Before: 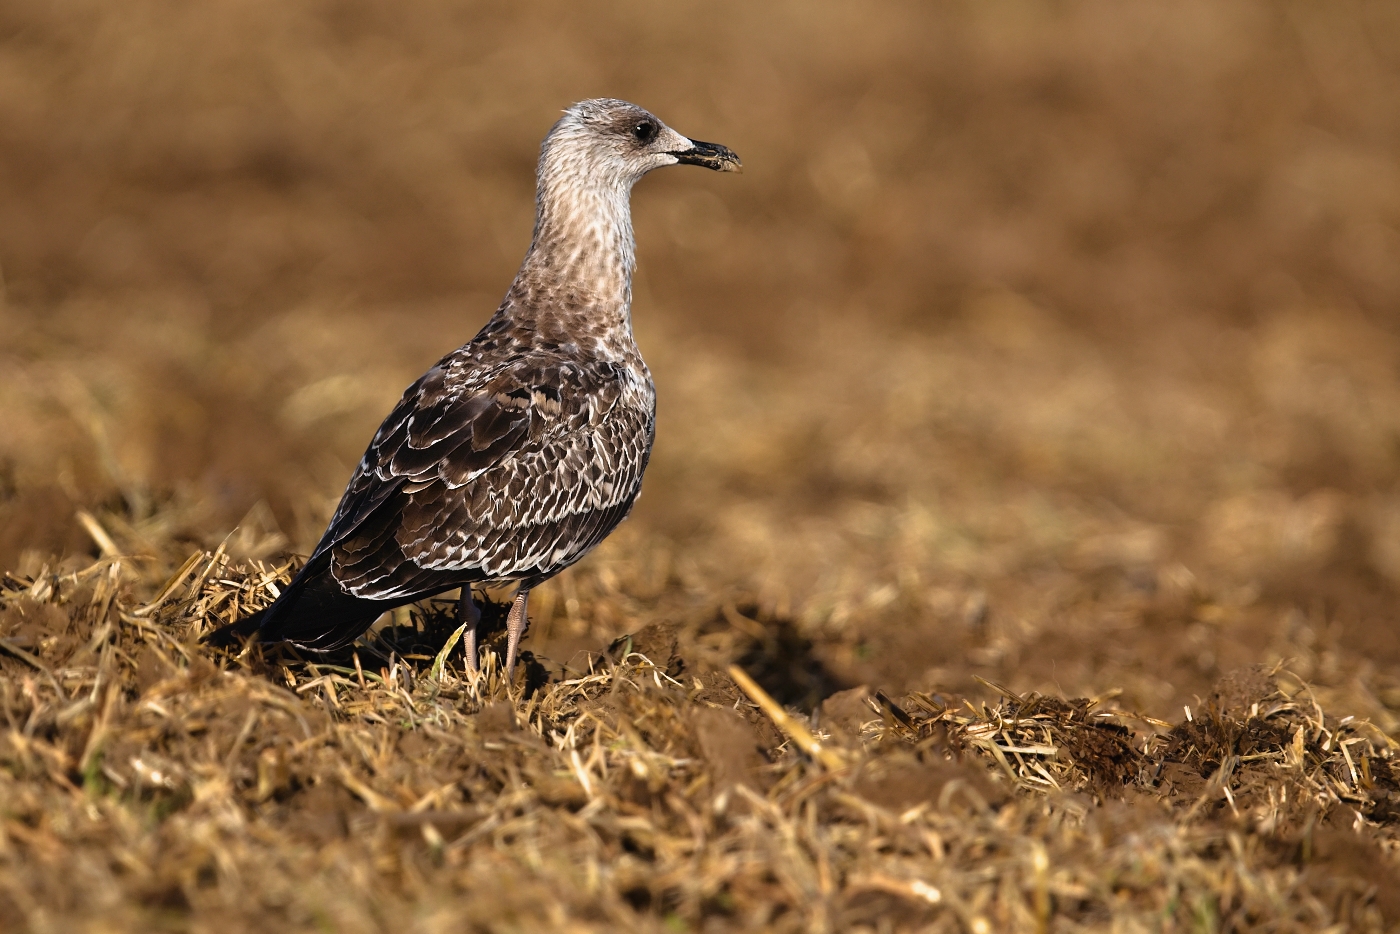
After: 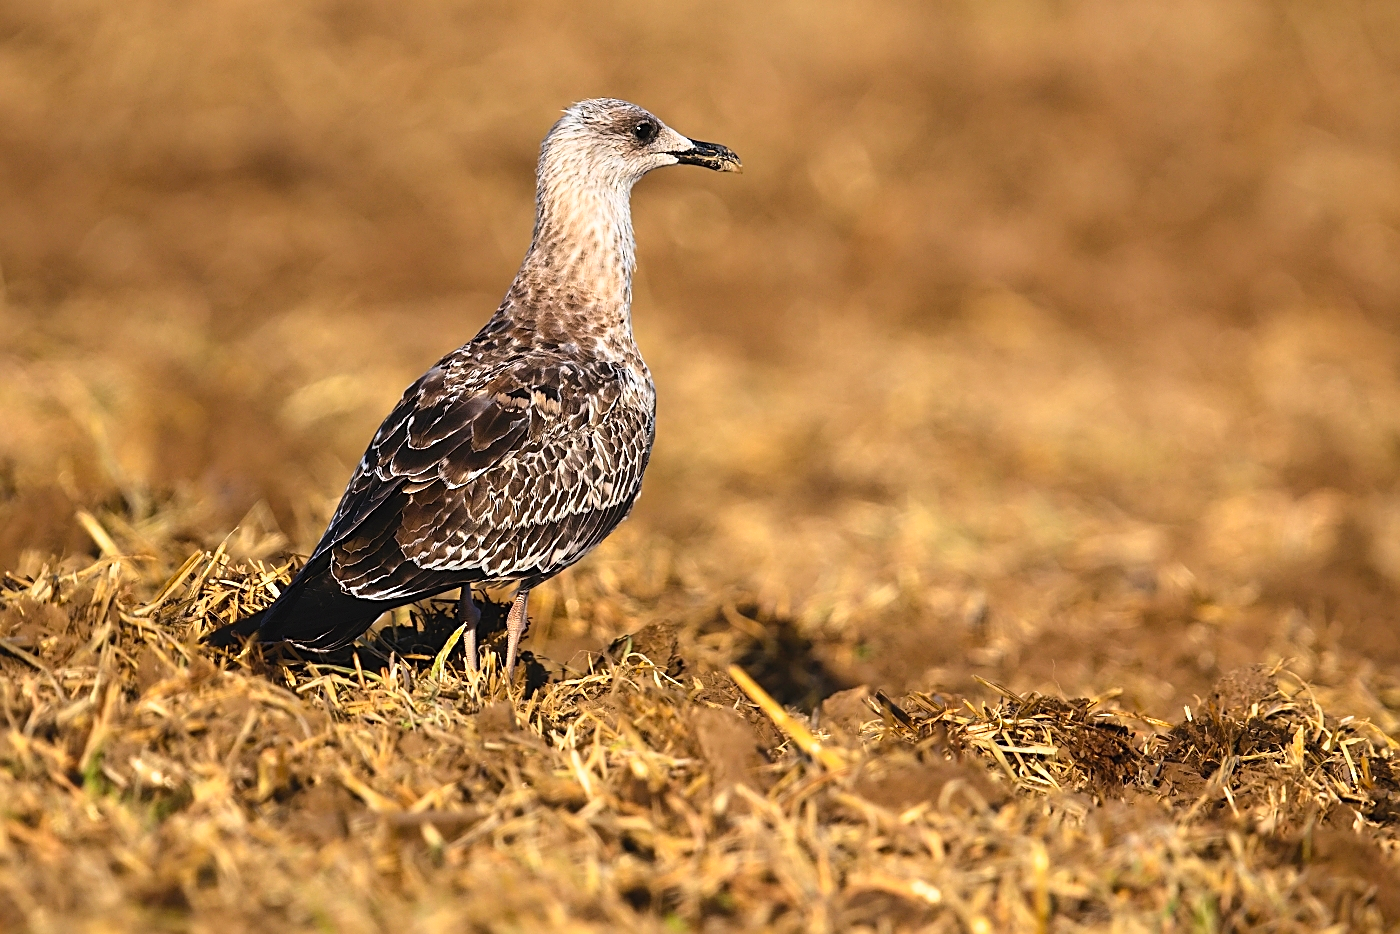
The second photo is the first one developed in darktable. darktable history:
sharpen: on, module defaults
contrast brightness saturation: contrast 0.24, brightness 0.26, saturation 0.39
